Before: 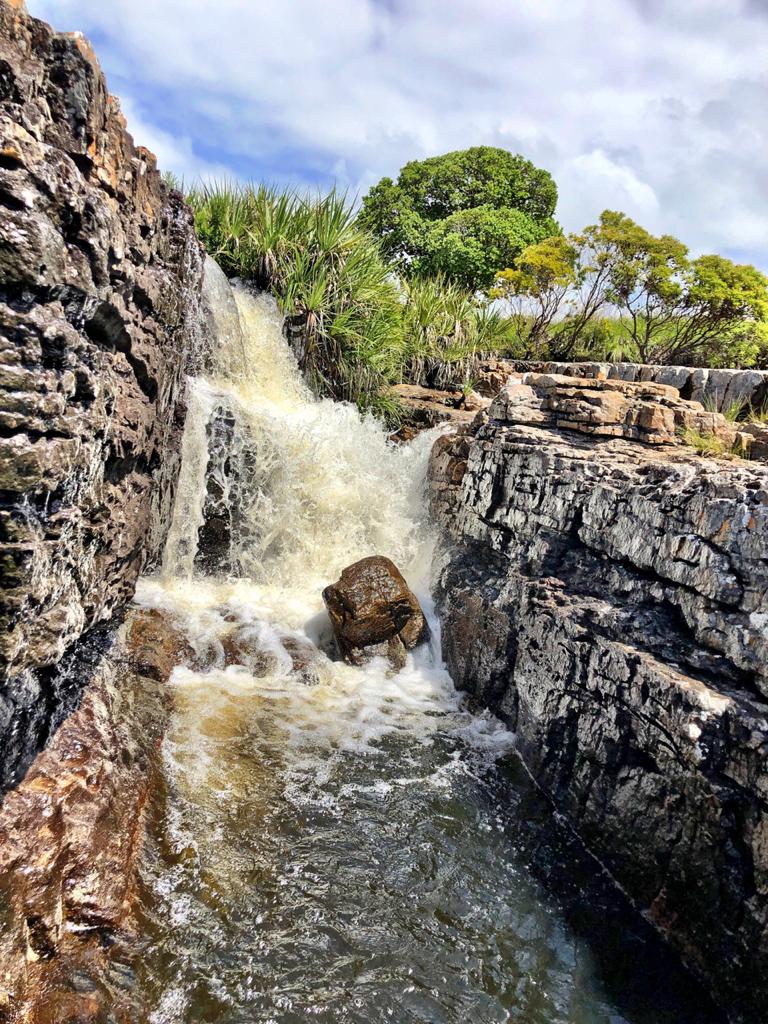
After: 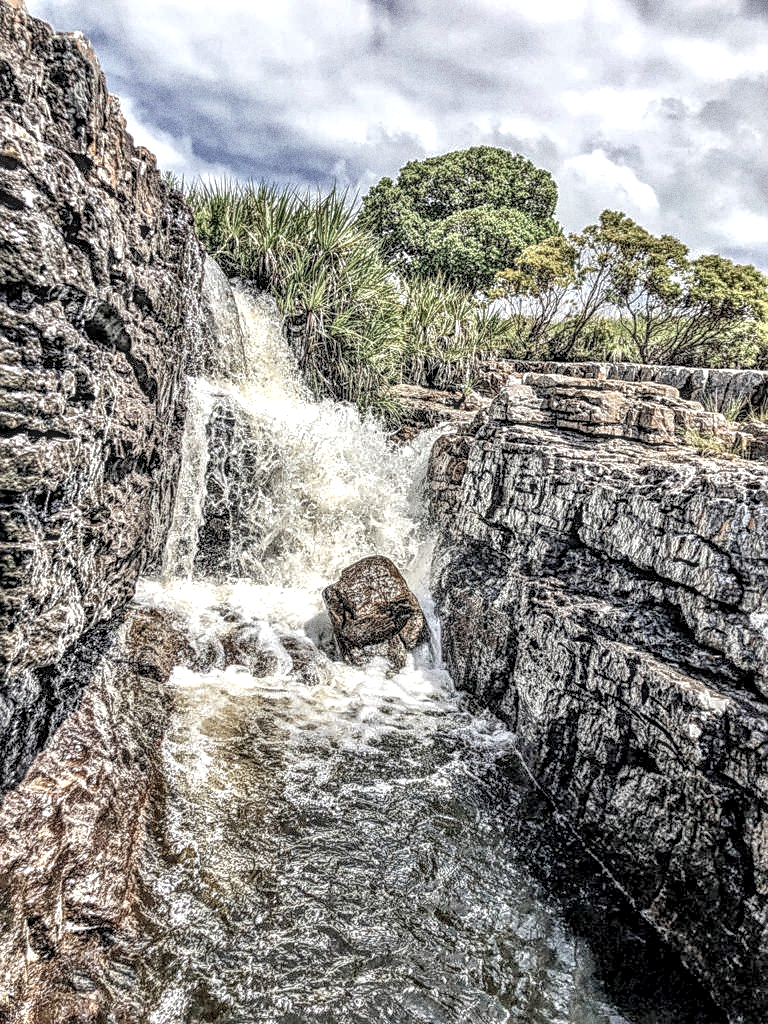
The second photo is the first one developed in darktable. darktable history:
local contrast: highlights 0%, shadows 0%, detail 300%, midtone range 0.3
contrast brightness saturation: brightness 0.18, saturation -0.5
grain: coarseness 0.09 ISO, strength 40%
sharpen: on, module defaults
